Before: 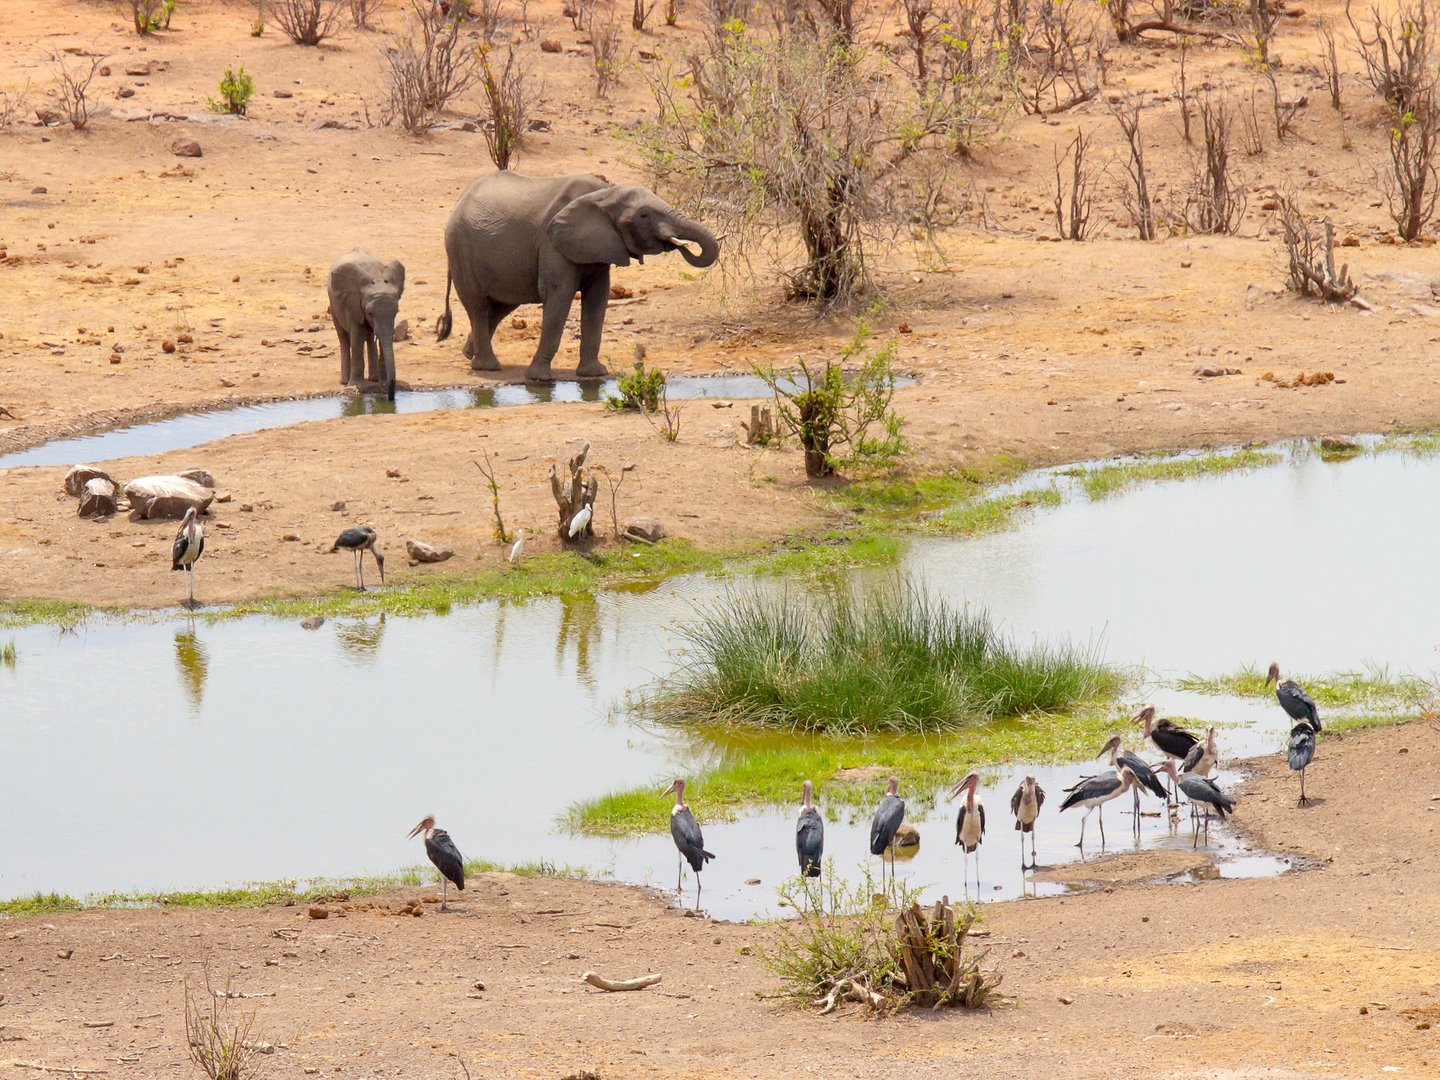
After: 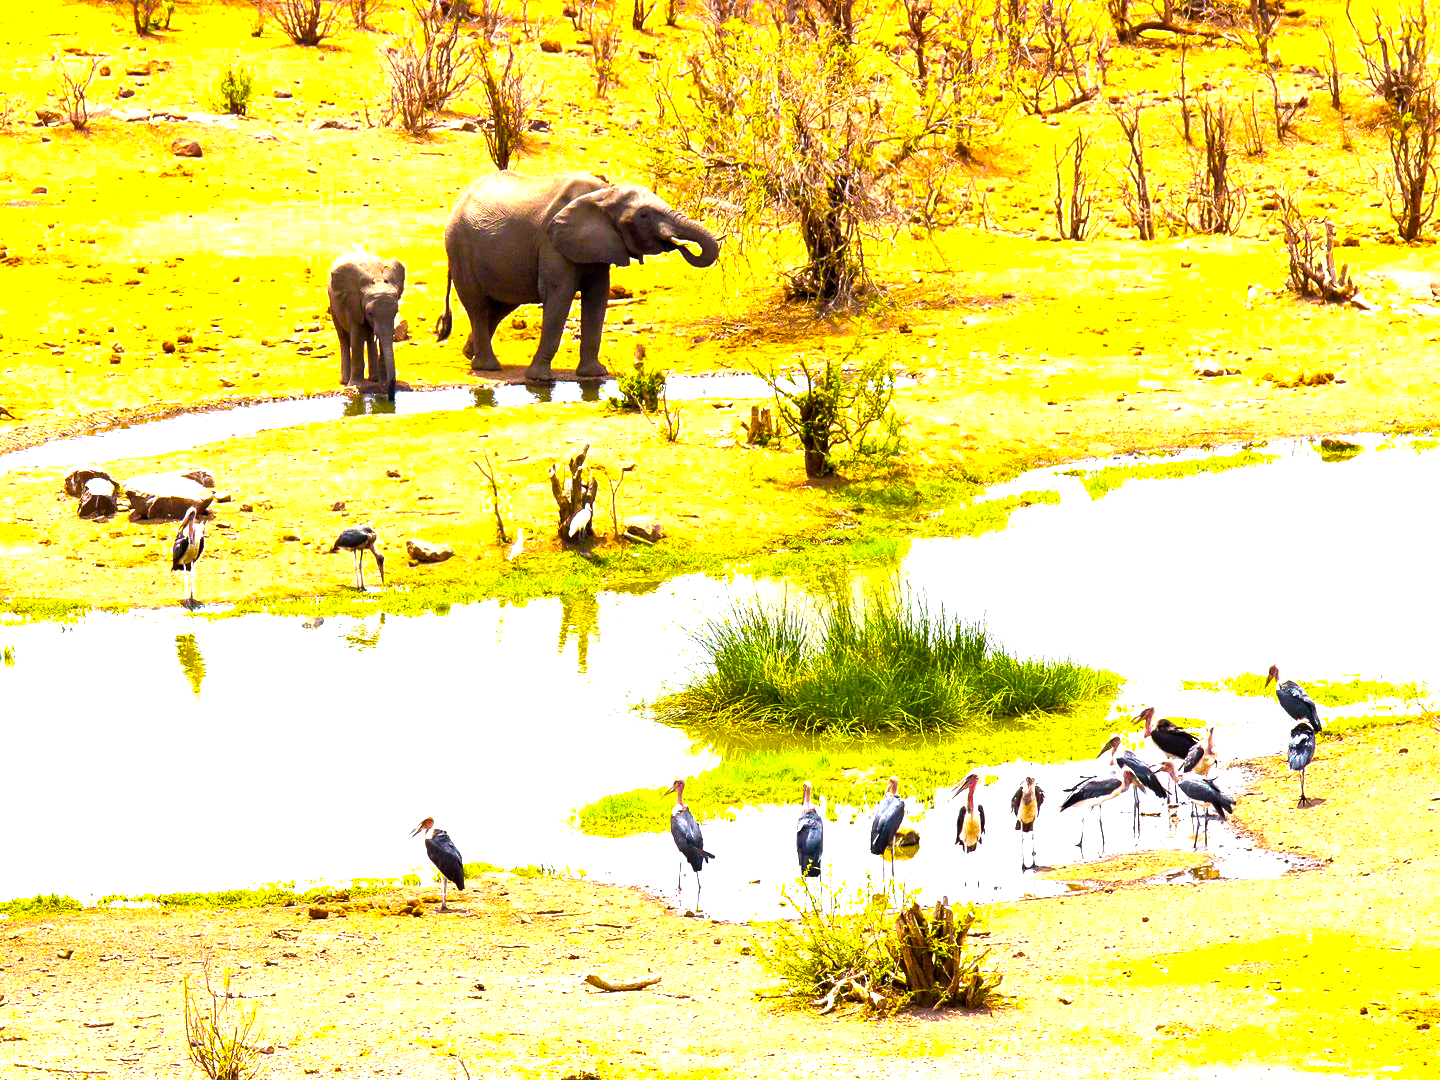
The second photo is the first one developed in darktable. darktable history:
white balance: red 0.974, blue 1.044
color balance rgb: linear chroma grading › shadows -30%, linear chroma grading › global chroma 35%, perceptual saturation grading › global saturation 75%, perceptual saturation grading › shadows -30%, perceptual brilliance grading › highlights 75%, perceptual brilliance grading › shadows -30%, global vibrance 35%
